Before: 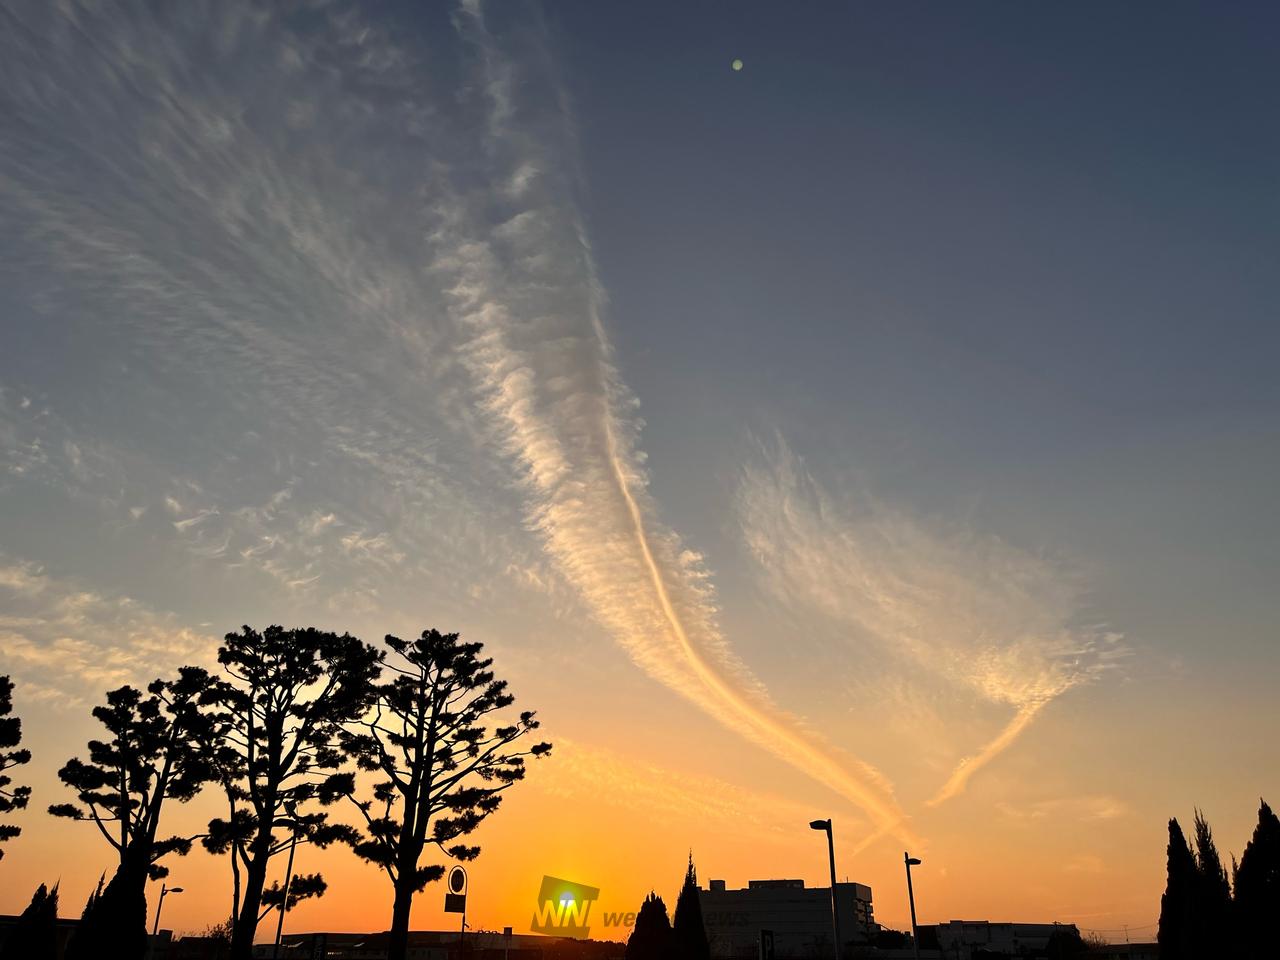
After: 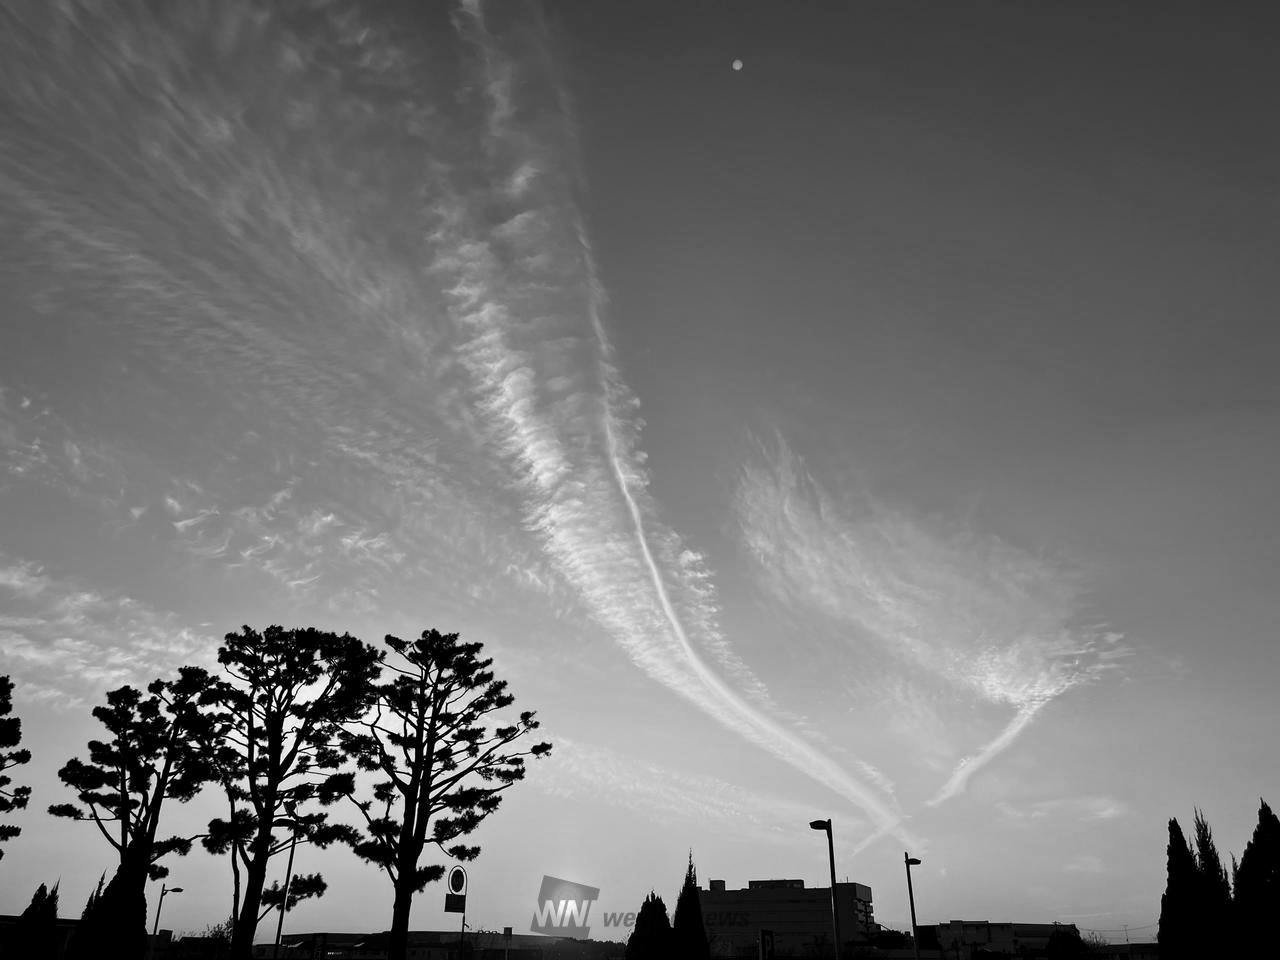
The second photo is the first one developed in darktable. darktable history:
monochrome: on, module defaults
local contrast: highlights 100%, shadows 100%, detail 120%, midtone range 0.2
